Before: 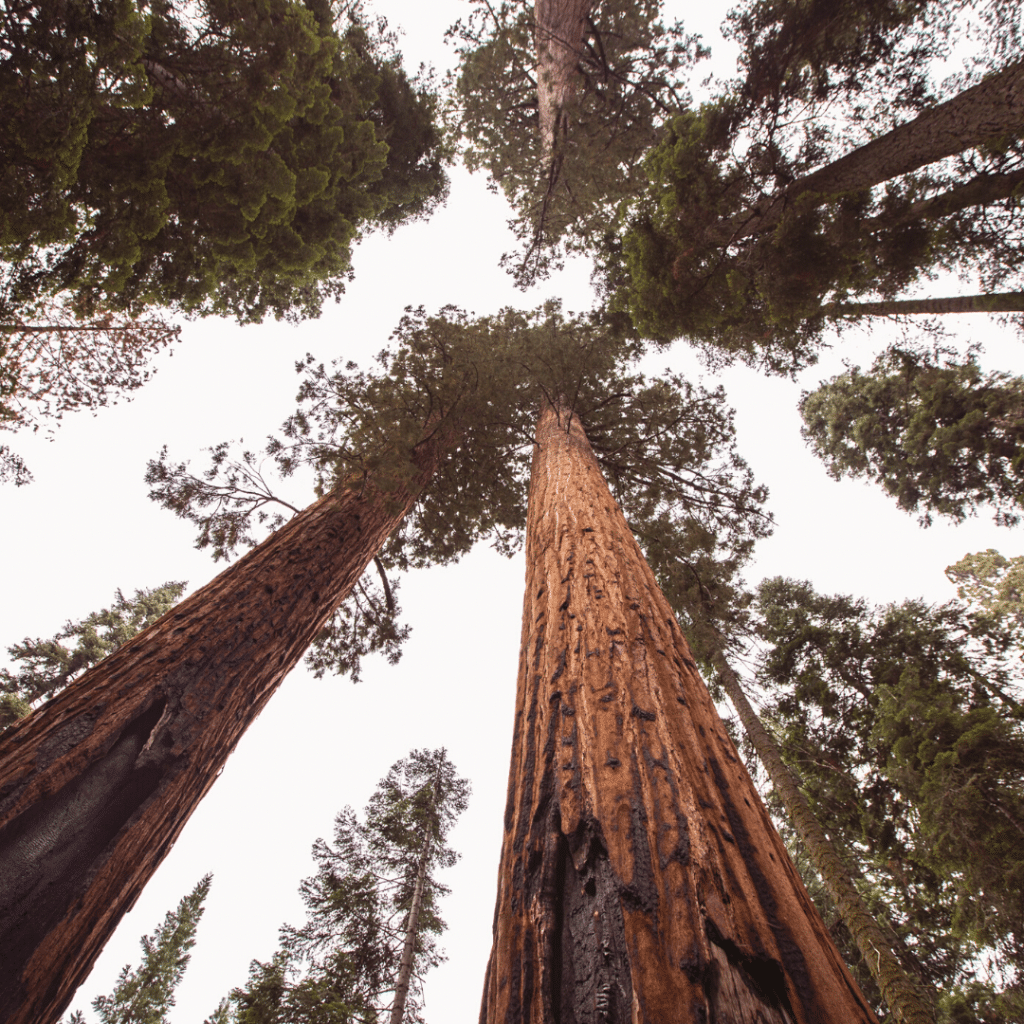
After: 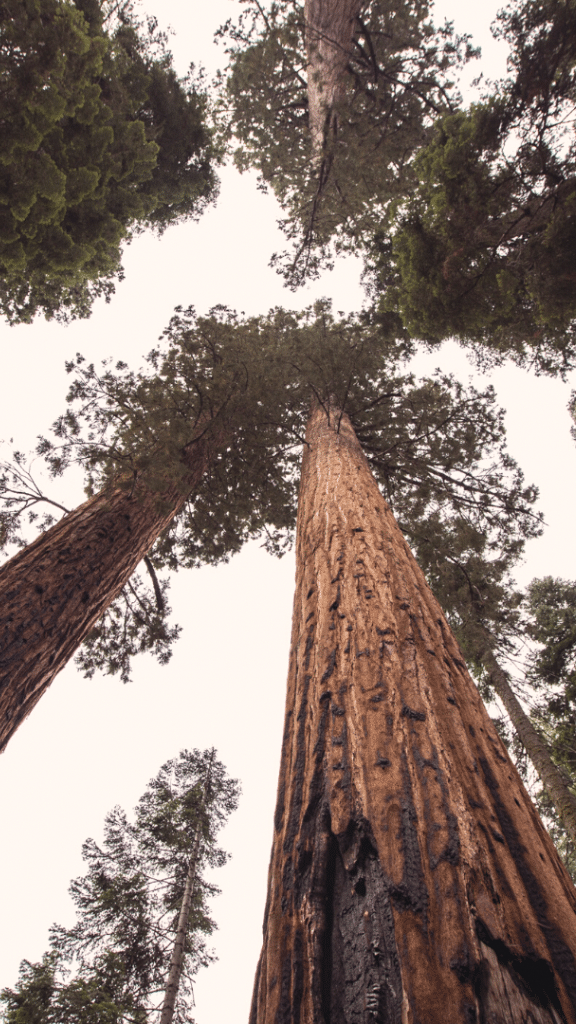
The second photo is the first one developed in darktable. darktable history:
color correction: highlights a* 2.75, highlights b* 5, shadows a* -2.04, shadows b* -4.84, saturation 0.8
grain: coarseness 14.57 ISO, strength 8.8%
crop and rotate: left 22.516%, right 21.234%
